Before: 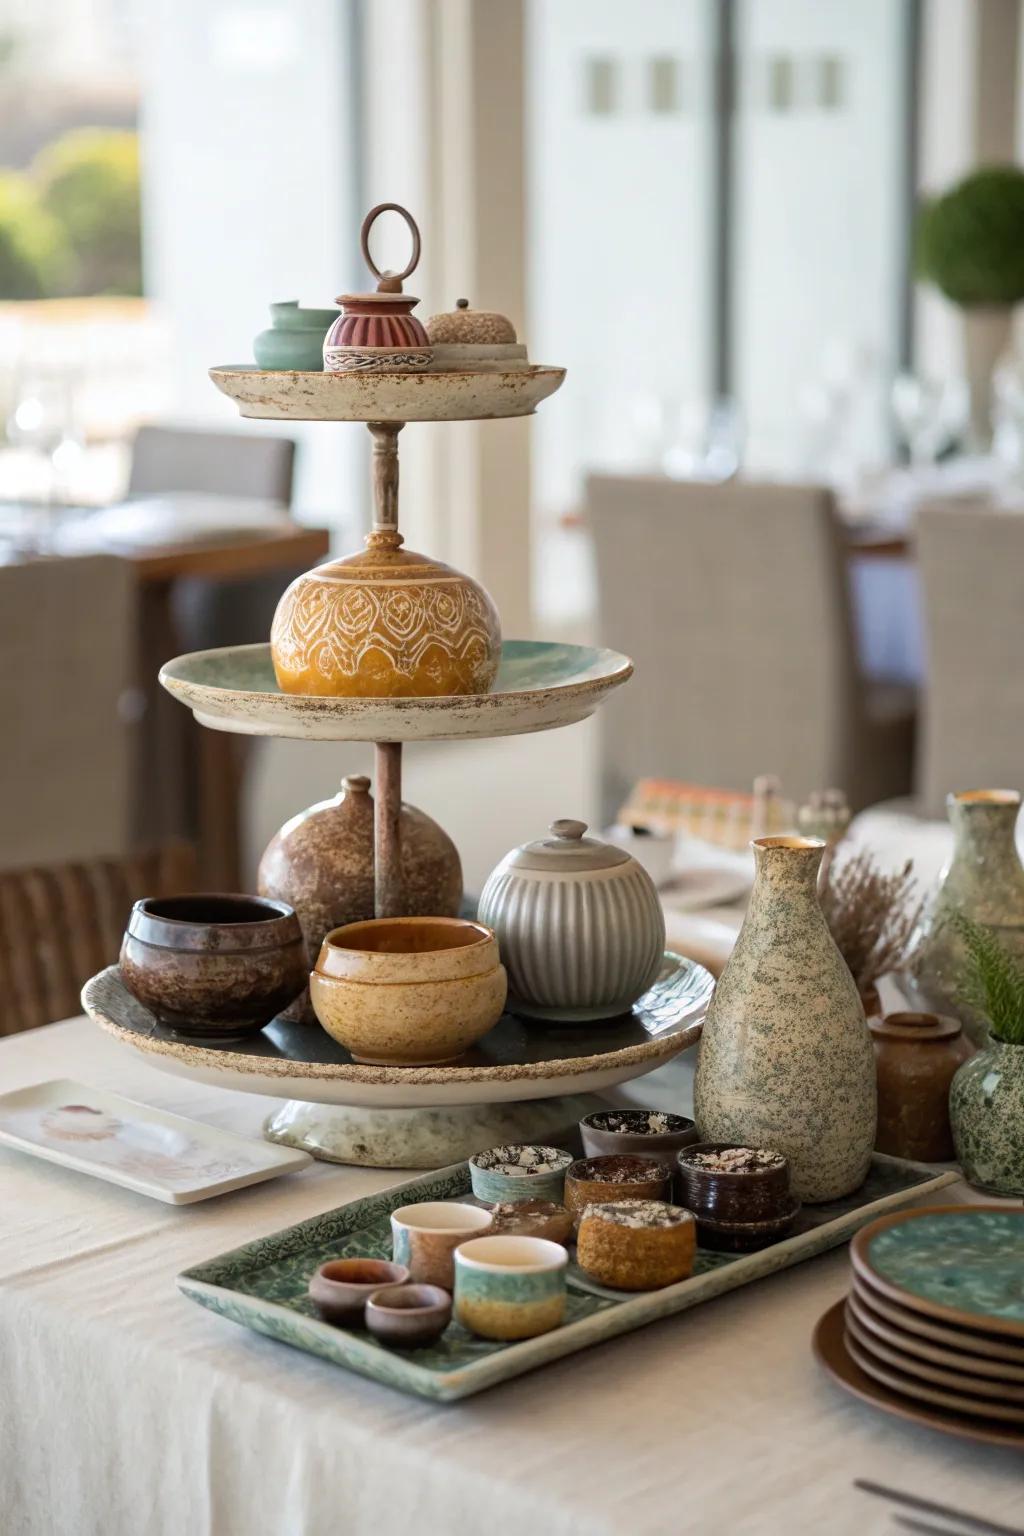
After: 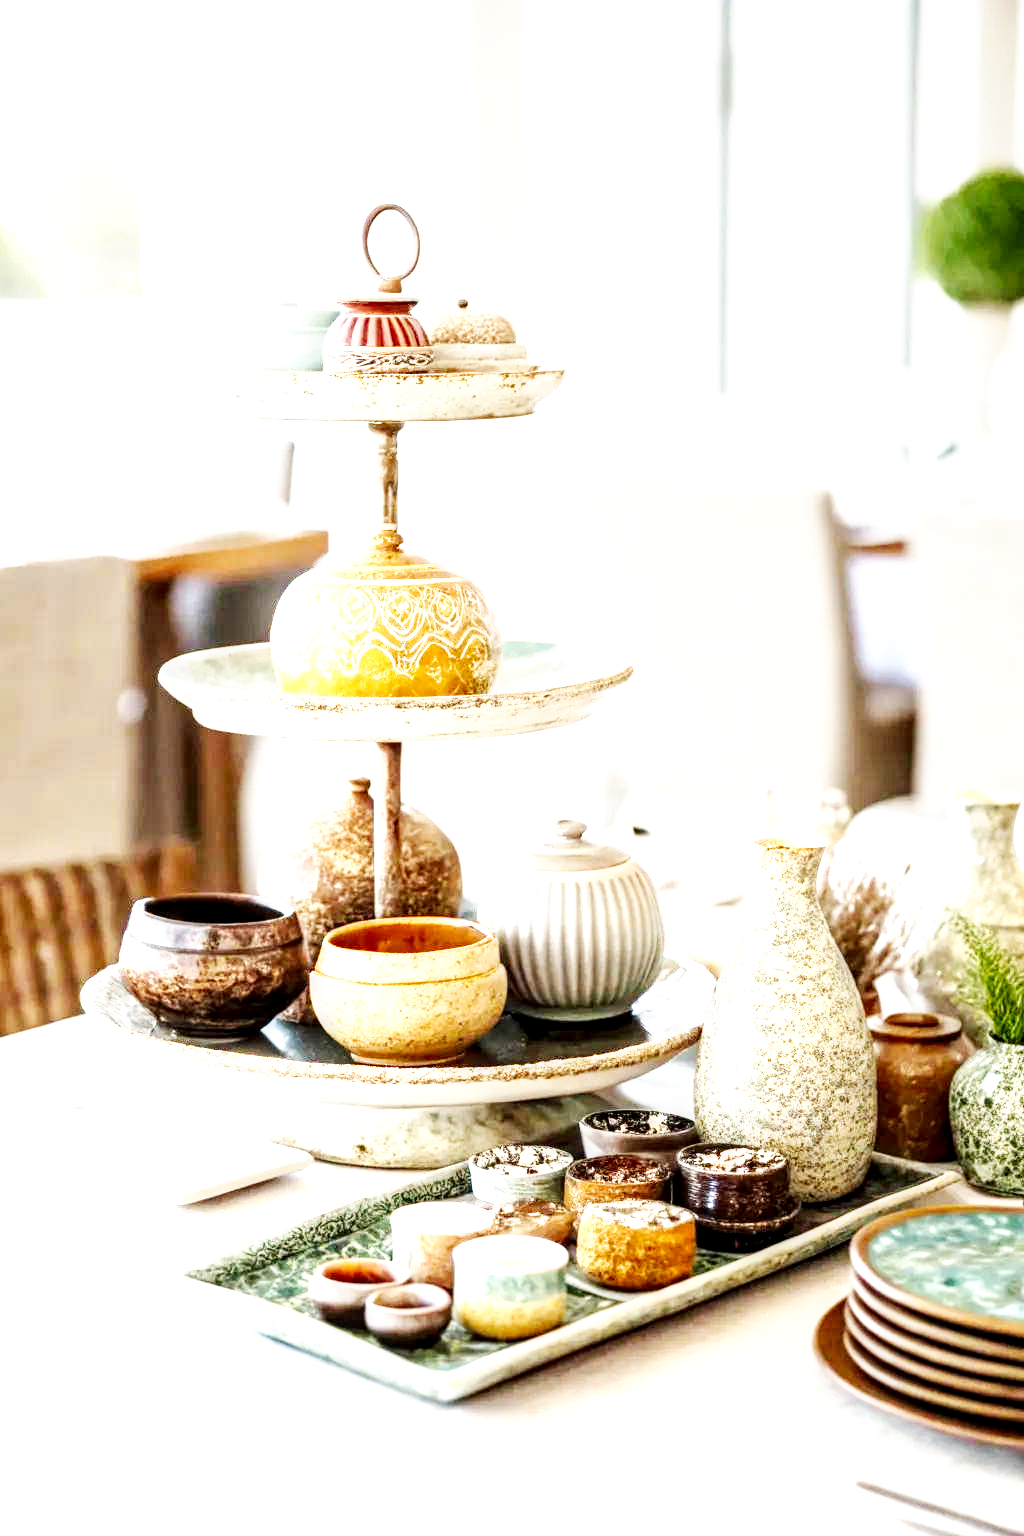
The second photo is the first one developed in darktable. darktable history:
base curve: curves: ch0 [(0, 0) (0.007, 0.004) (0.027, 0.03) (0.046, 0.07) (0.207, 0.54) (0.442, 0.872) (0.673, 0.972) (1, 1)], preserve colors none
contrast equalizer: y [[0.5 ×6], [0.5 ×6], [0.5, 0.5, 0.501, 0.545, 0.707, 0.863], [0 ×6], [0 ×6]]
exposure: black level correction 0, exposure 1.509 EV, compensate exposure bias true, compensate highlight preservation false
local contrast: detail 160%
